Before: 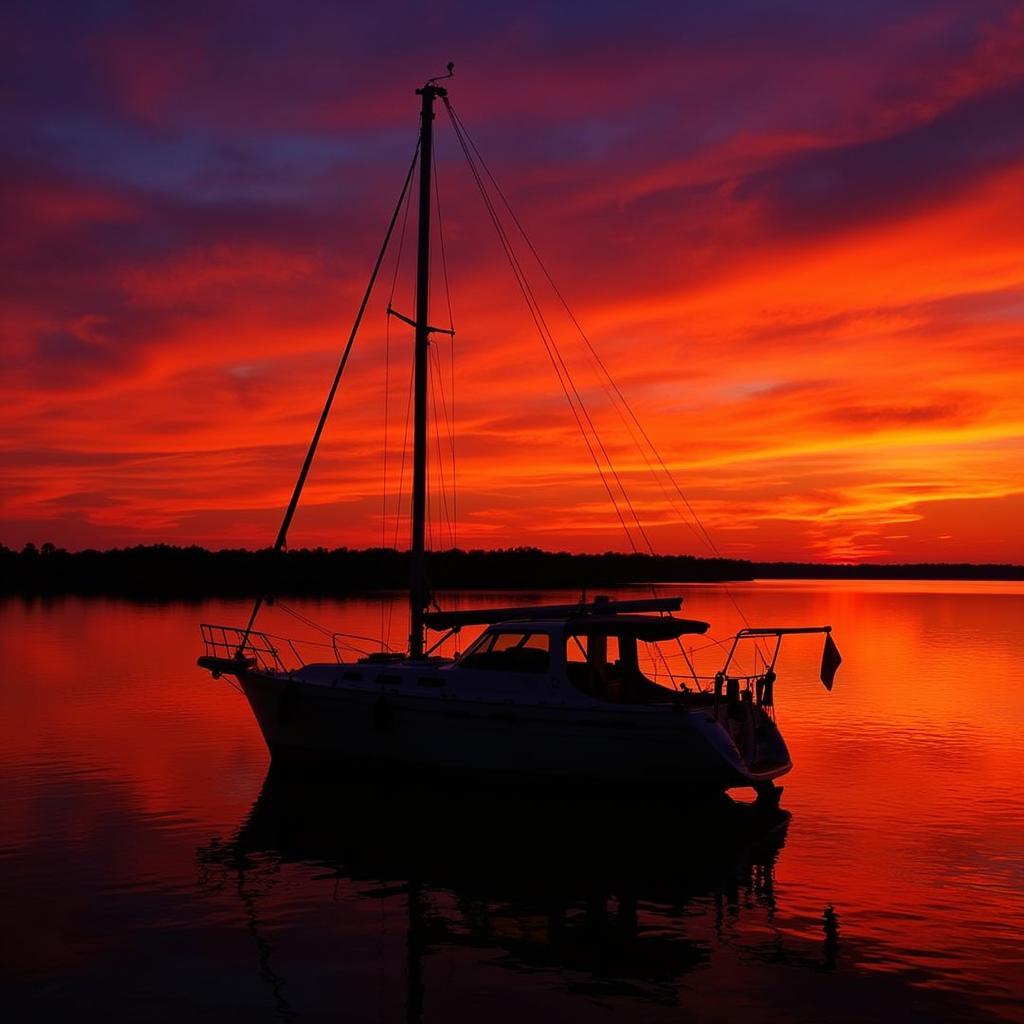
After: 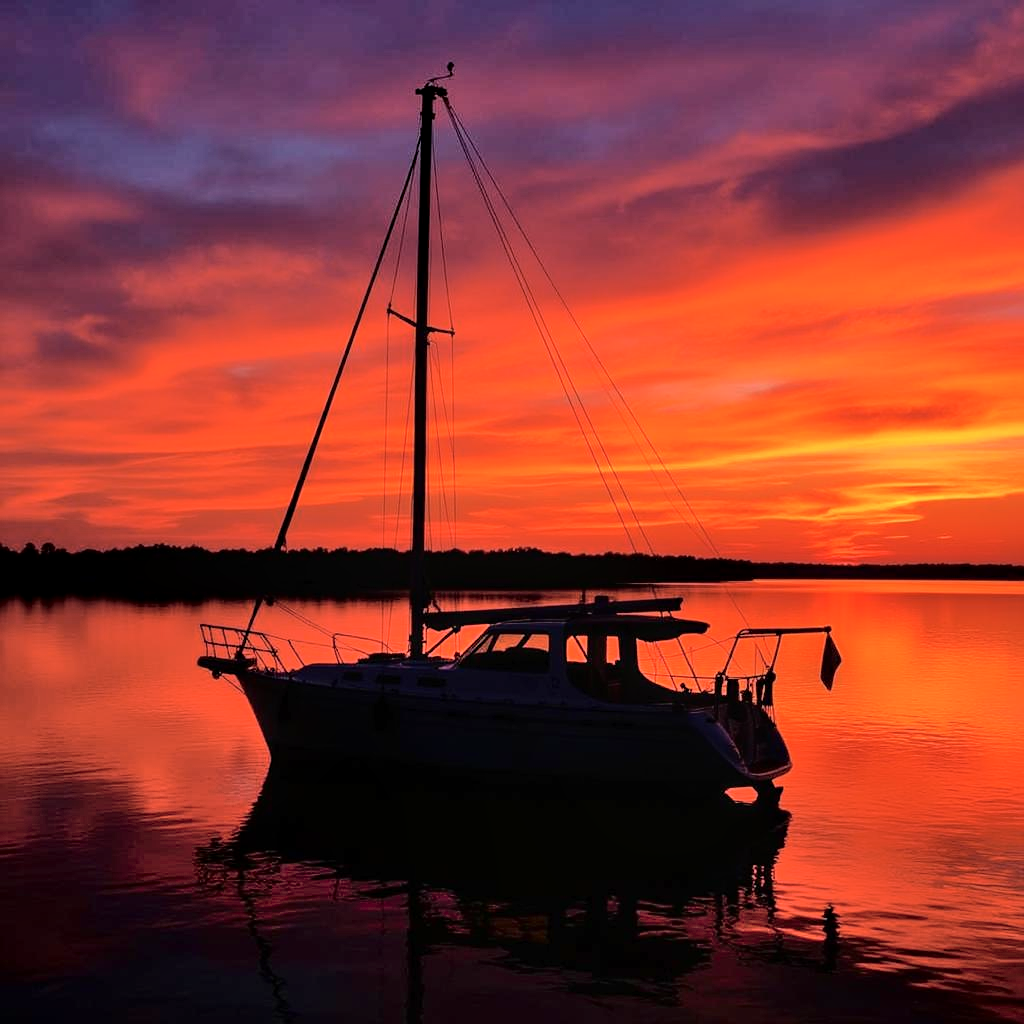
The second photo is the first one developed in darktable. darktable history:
local contrast: on, module defaults
shadows and highlights: shadows 49.25, highlights -42.31, soften with gaussian
sharpen: amount 0.209
tone curve: curves: ch0 [(0, 0) (0.003, 0.007) (0.011, 0.011) (0.025, 0.021) (0.044, 0.04) (0.069, 0.07) (0.1, 0.129) (0.136, 0.187) (0.177, 0.254) (0.224, 0.325) (0.277, 0.398) (0.335, 0.461) (0.399, 0.513) (0.468, 0.571) (0.543, 0.624) (0.623, 0.69) (0.709, 0.777) (0.801, 0.86) (0.898, 0.953) (1, 1)], color space Lab, independent channels, preserve colors none
